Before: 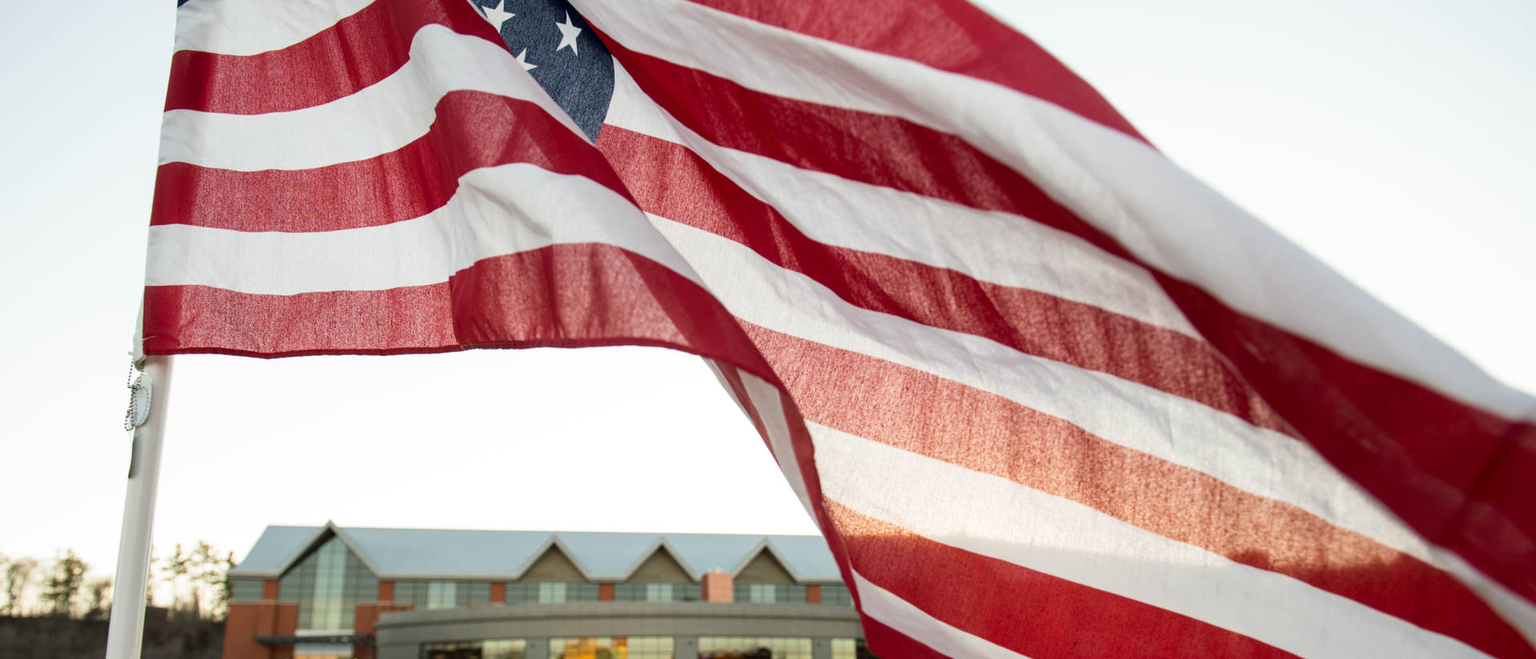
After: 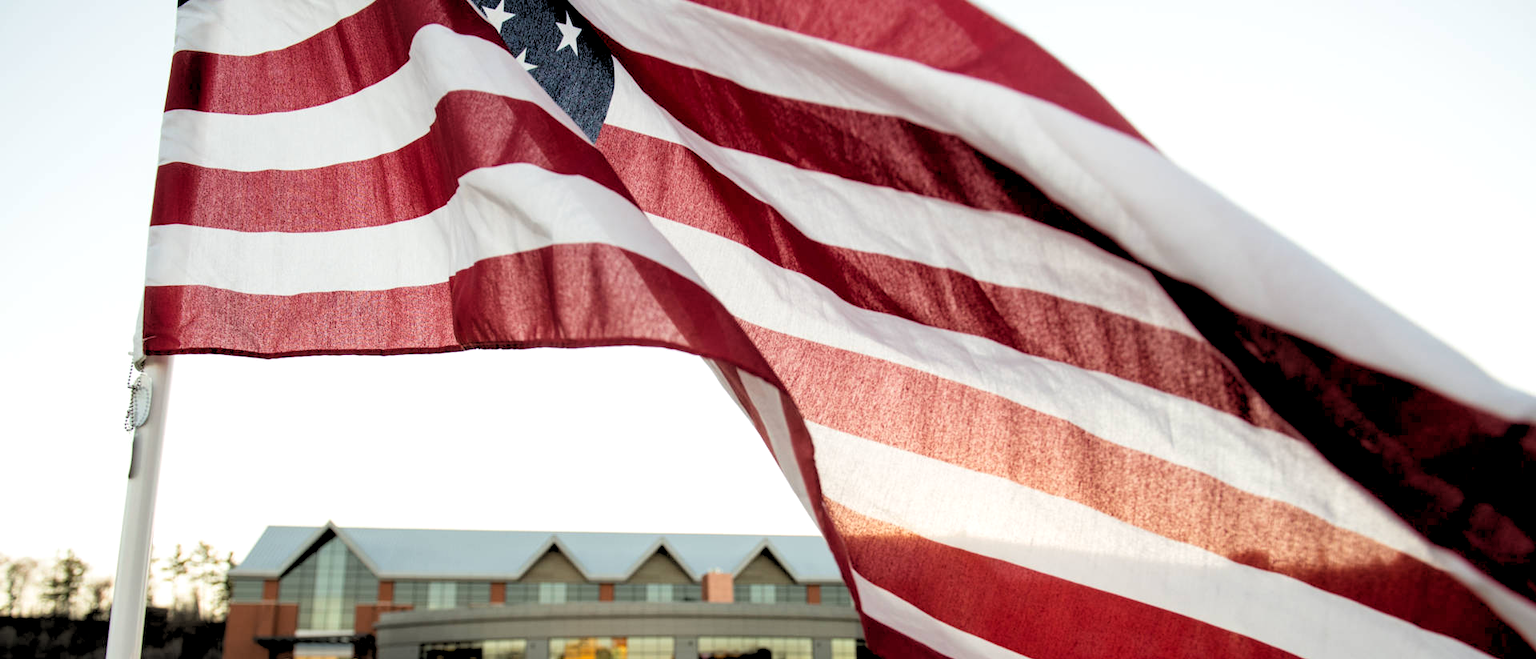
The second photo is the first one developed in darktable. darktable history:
white balance: emerald 1
rgb levels: levels [[0.029, 0.461, 0.922], [0, 0.5, 1], [0, 0.5, 1]]
